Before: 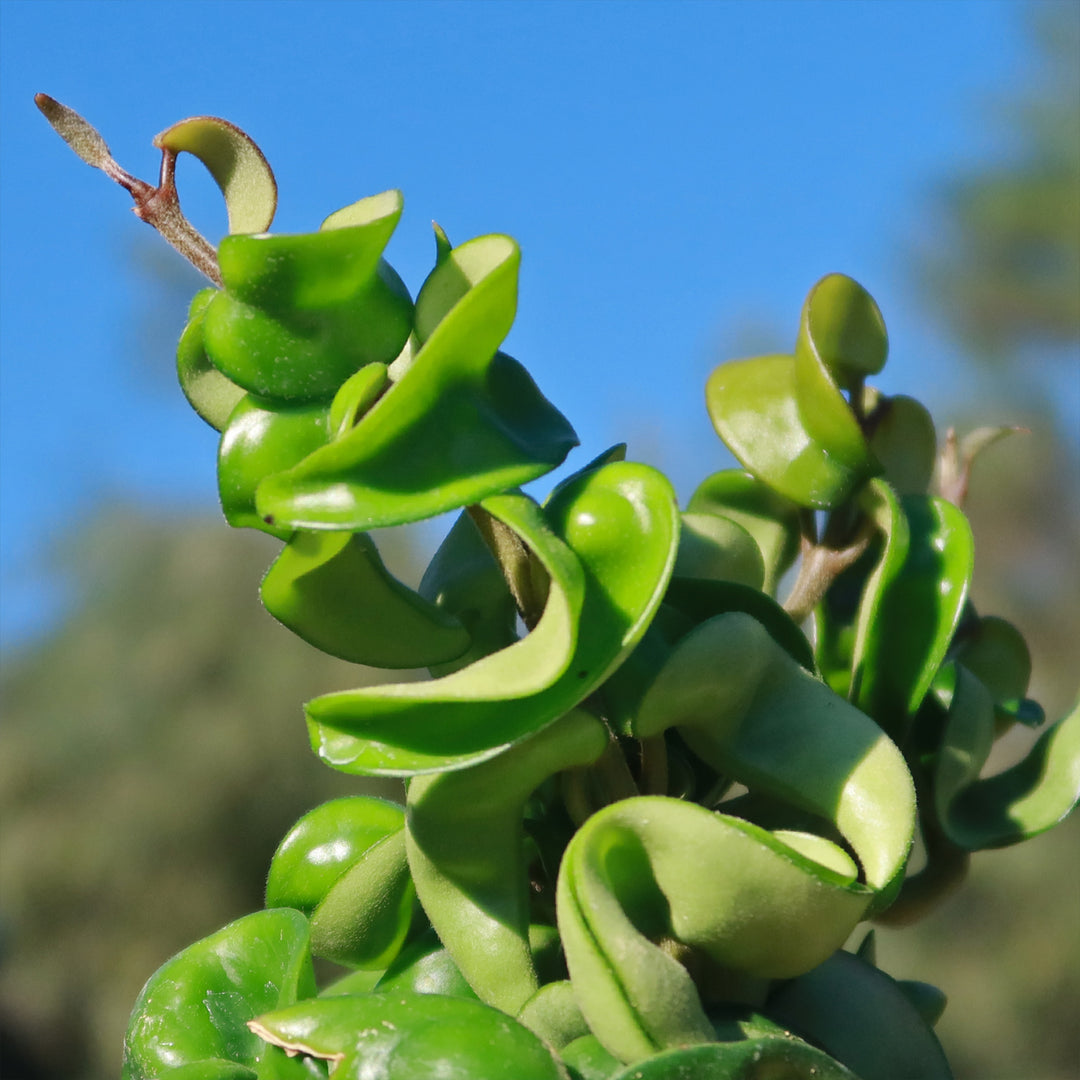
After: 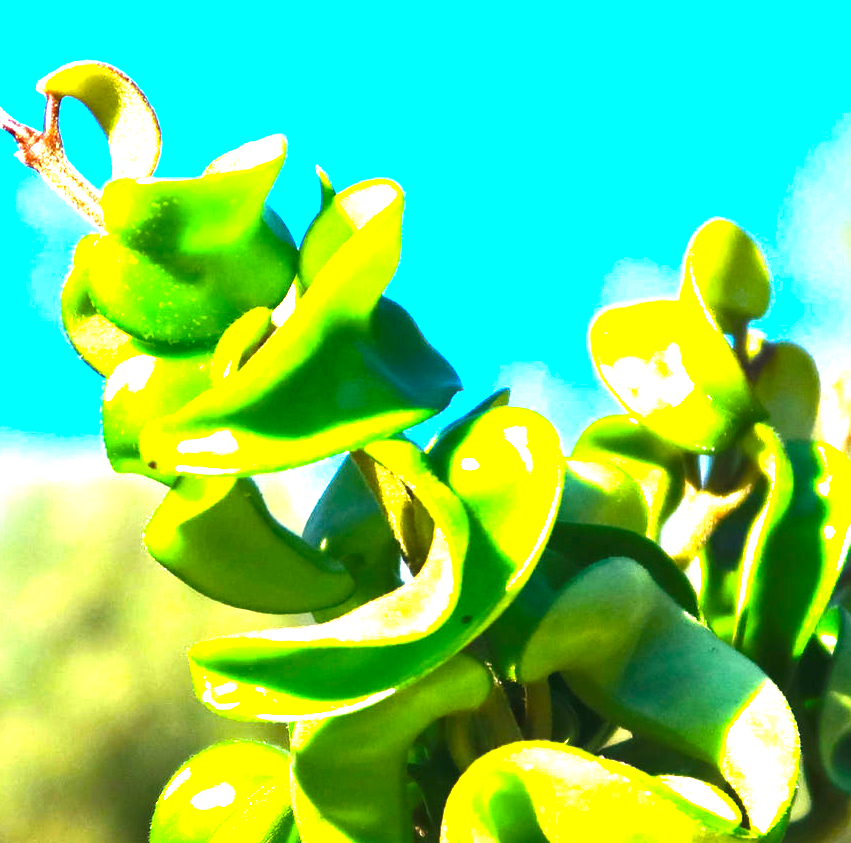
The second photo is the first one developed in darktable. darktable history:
crop and rotate: left 10.77%, top 5.1%, right 10.41%, bottom 16.76%
color balance rgb: perceptual saturation grading › global saturation 25%, perceptual brilliance grading › global brilliance 35%, perceptual brilliance grading › highlights 50%, perceptual brilliance grading › mid-tones 60%, perceptual brilliance grading › shadows 35%, global vibrance 20%
rgb curve: curves: ch2 [(0, 0) (0.567, 0.512) (1, 1)], mode RGB, independent channels
